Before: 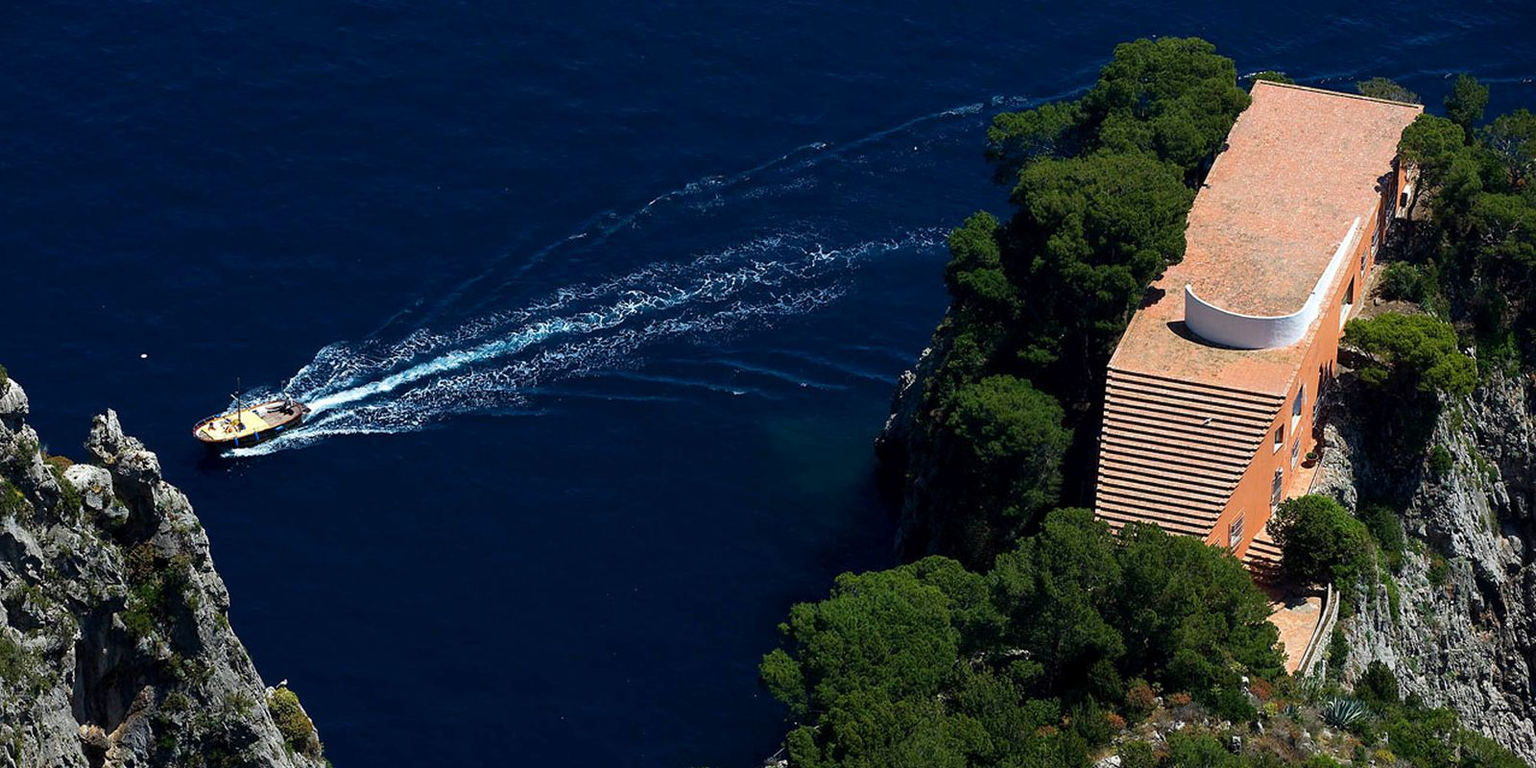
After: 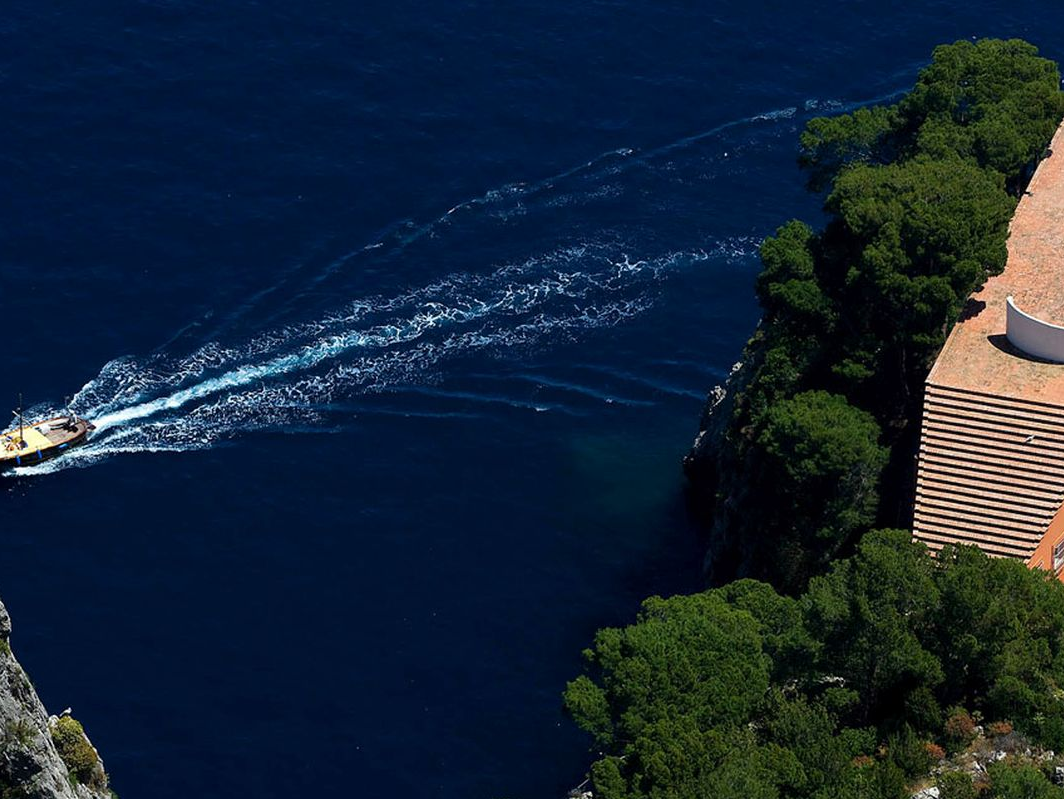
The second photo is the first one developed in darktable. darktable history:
crop and rotate: left 14.31%, right 19.145%
